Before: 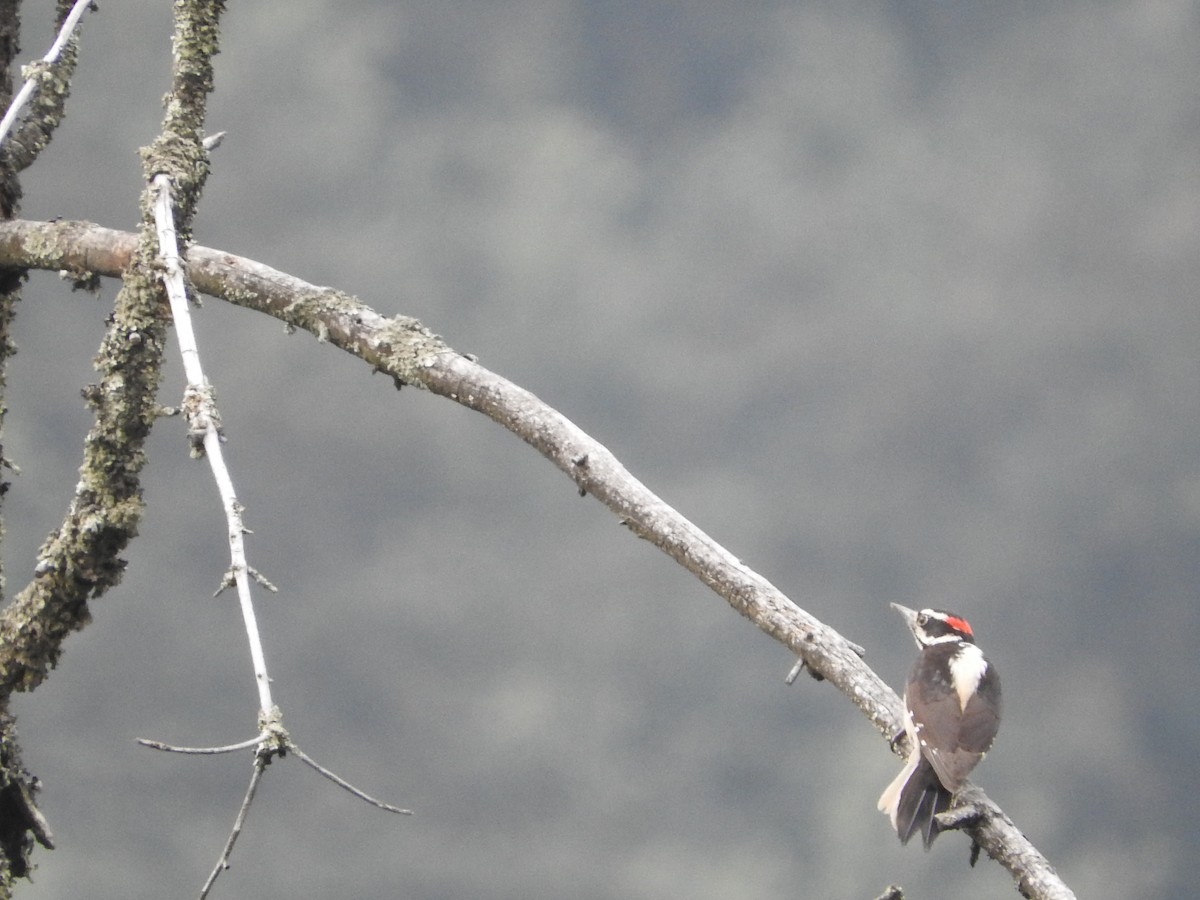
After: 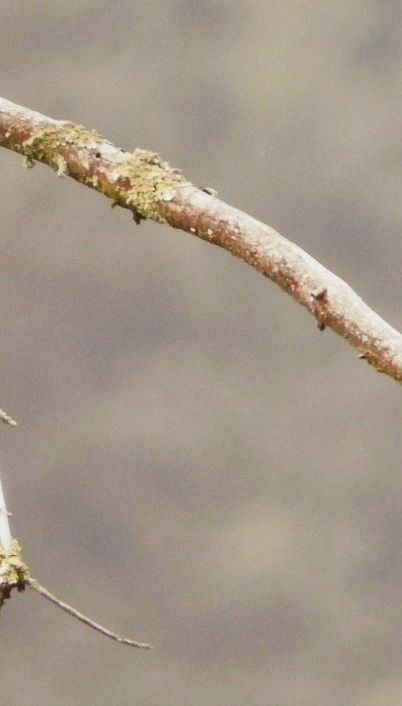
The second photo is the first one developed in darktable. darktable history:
tone curve: curves: ch0 [(0, 0.017) (0.239, 0.277) (0.508, 0.593) (0.826, 0.855) (1, 0.945)]; ch1 [(0, 0) (0.401, 0.42) (0.442, 0.47) (0.492, 0.498) (0.511, 0.504) (0.555, 0.586) (0.681, 0.739) (1, 1)]; ch2 [(0, 0) (0.411, 0.433) (0.5, 0.504) (0.545, 0.574) (1, 1)], color space Lab, independent channels, preserve colors none
rgb levels: mode RGB, independent channels, levels [[0, 0.5, 1], [0, 0.521, 1], [0, 0.536, 1]]
shadows and highlights: soften with gaussian
crop and rotate: left 21.77%, top 18.528%, right 44.676%, bottom 2.997%
color balance rgb: perceptual saturation grading › global saturation 40%, global vibrance 15%
